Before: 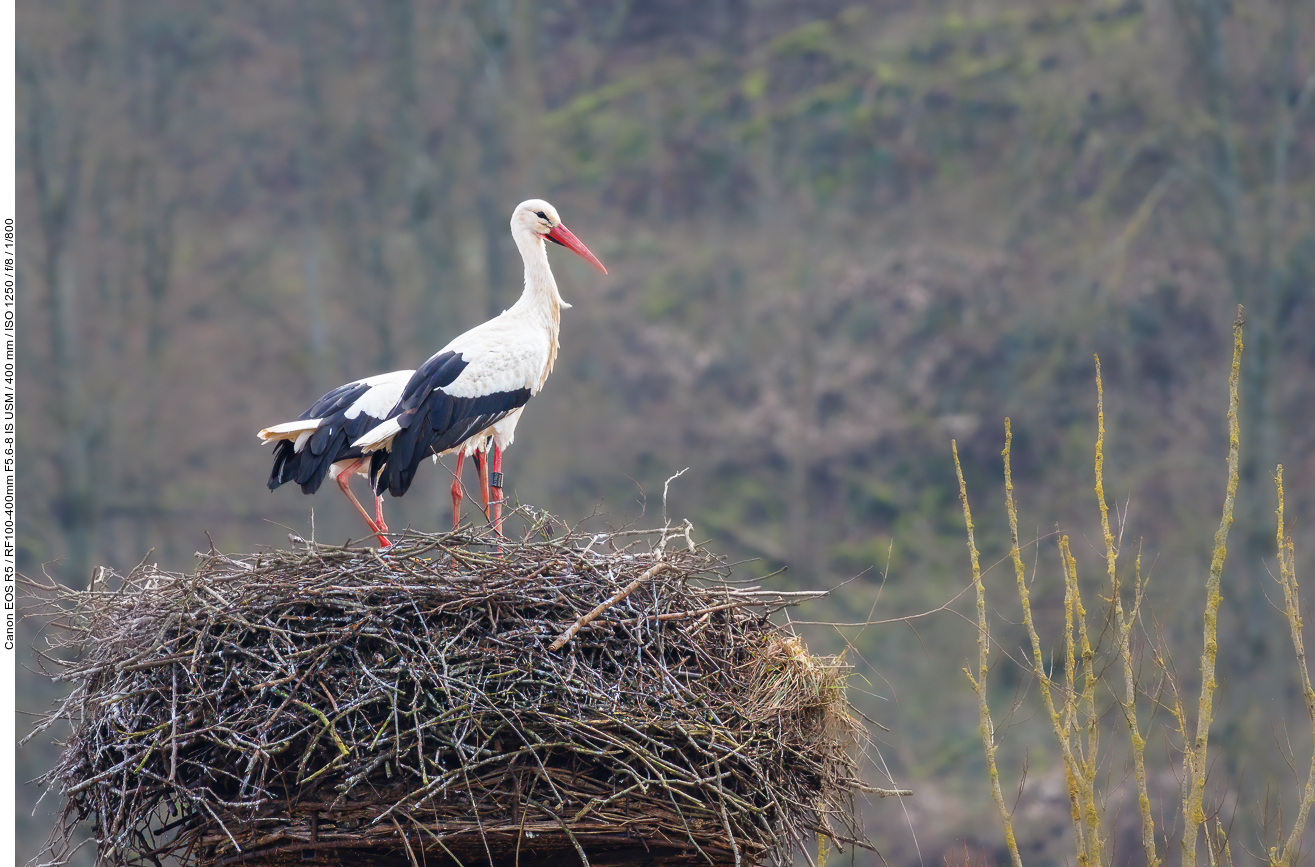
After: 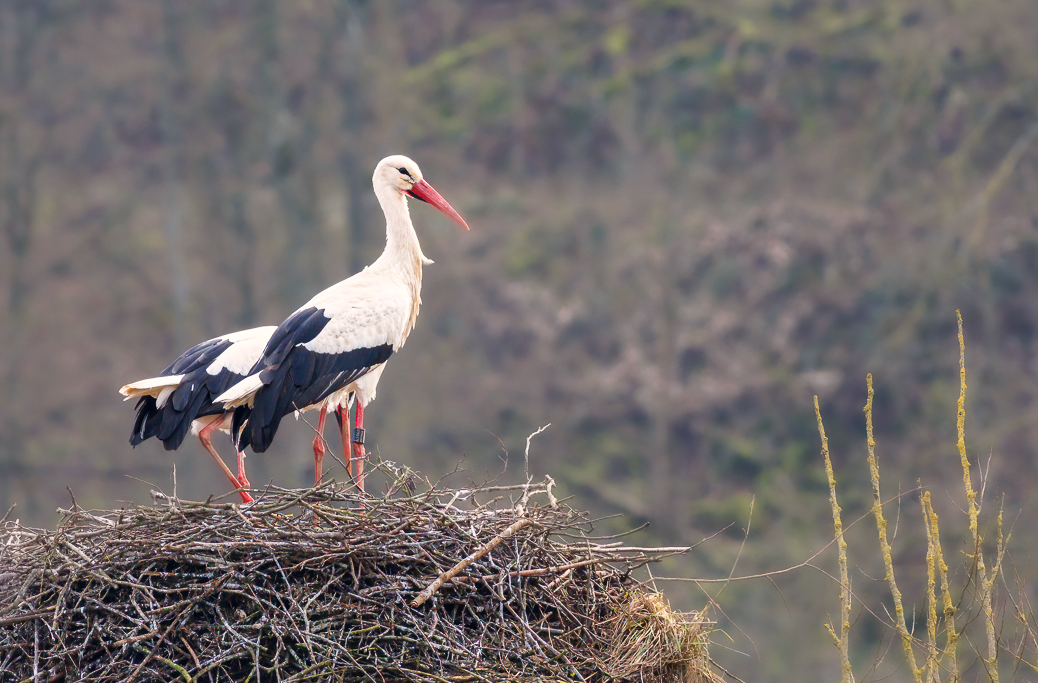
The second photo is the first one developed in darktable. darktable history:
color correction: highlights a* 3.77, highlights b* 5.07
local contrast: mode bilateral grid, contrast 19, coarseness 49, detail 119%, midtone range 0.2
tone equalizer: on, module defaults
crop and rotate: left 10.549%, top 5.141%, right 10.448%, bottom 16.044%
